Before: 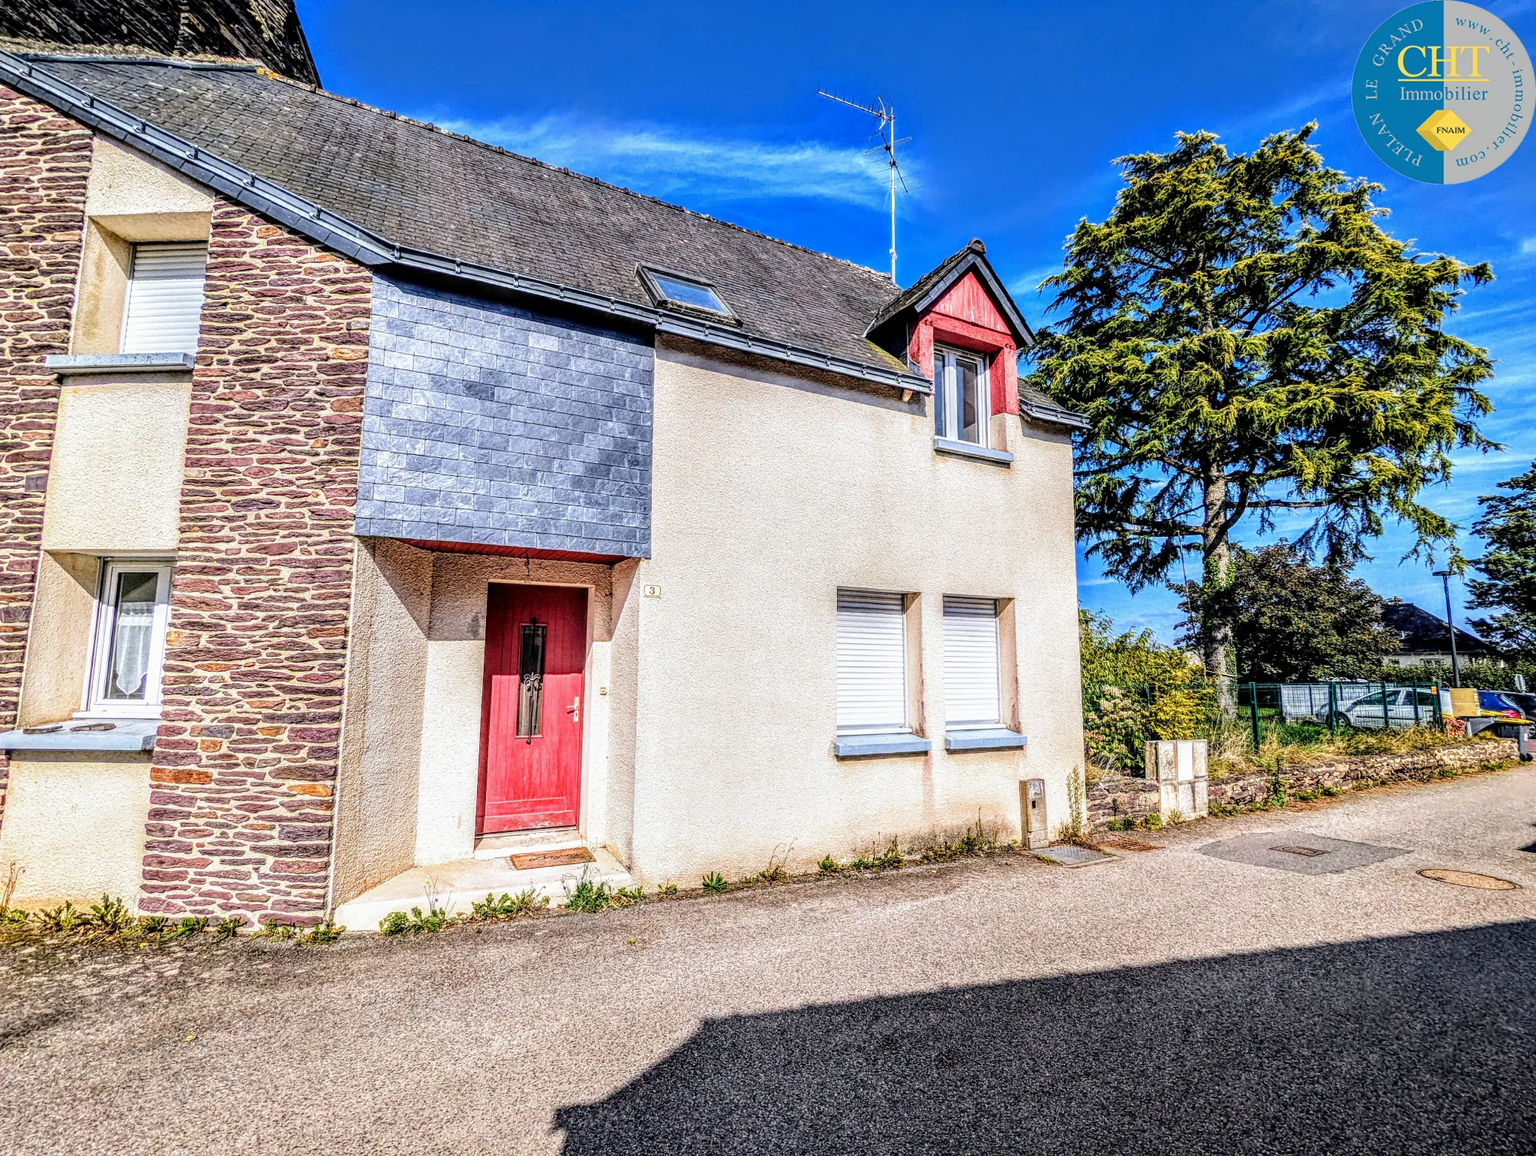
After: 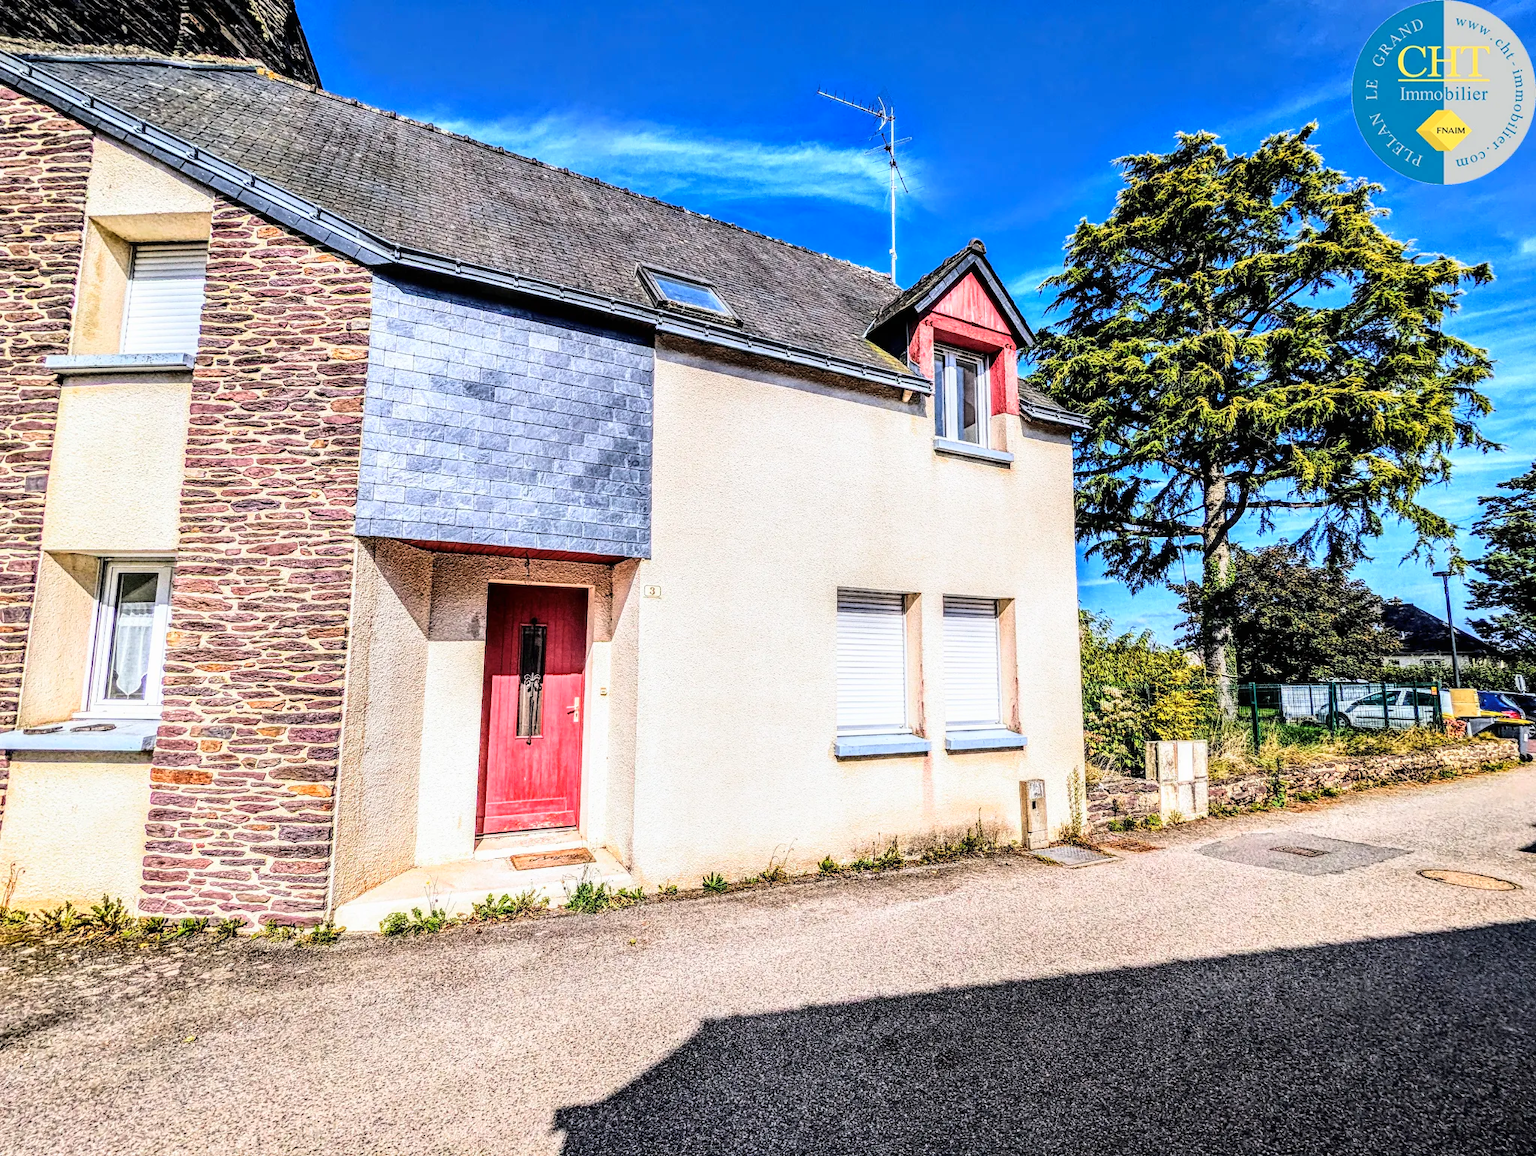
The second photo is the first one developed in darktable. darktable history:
tone curve: curves: ch0 [(0, 0.003) (0.117, 0.101) (0.257, 0.246) (0.408, 0.432) (0.632, 0.716) (0.795, 0.884) (1, 1)]; ch1 [(0, 0) (0.227, 0.197) (0.405, 0.421) (0.501, 0.501) (0.522, 0.526) (0.546, 0.564) (0.589, 0.602) (0.696, 0.761) (0.976, 0.992)]; ch2 [(0, 0) (0.208, 0.176) (0.377, 0.38) (0.5, 0.5) (0.537, 0.534) (0.571, 0.577) (0.627, 0.64) (0.698, 0.76) (1, 1)], color space Lab, linked channels, preserve colors none
